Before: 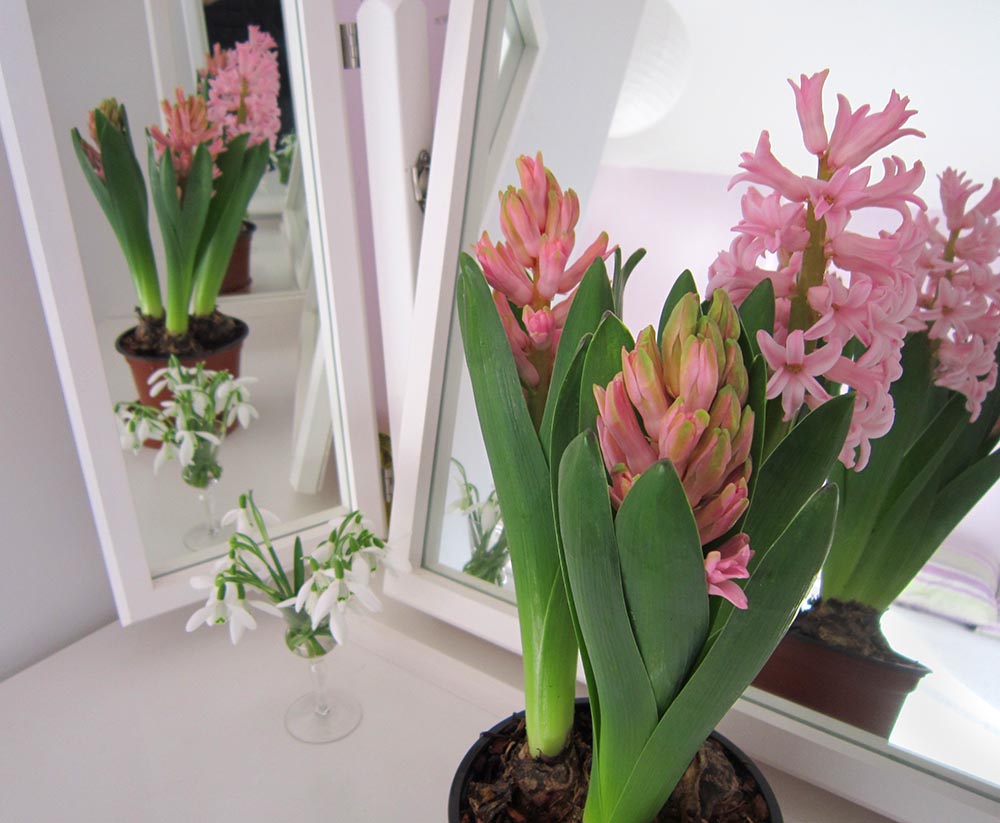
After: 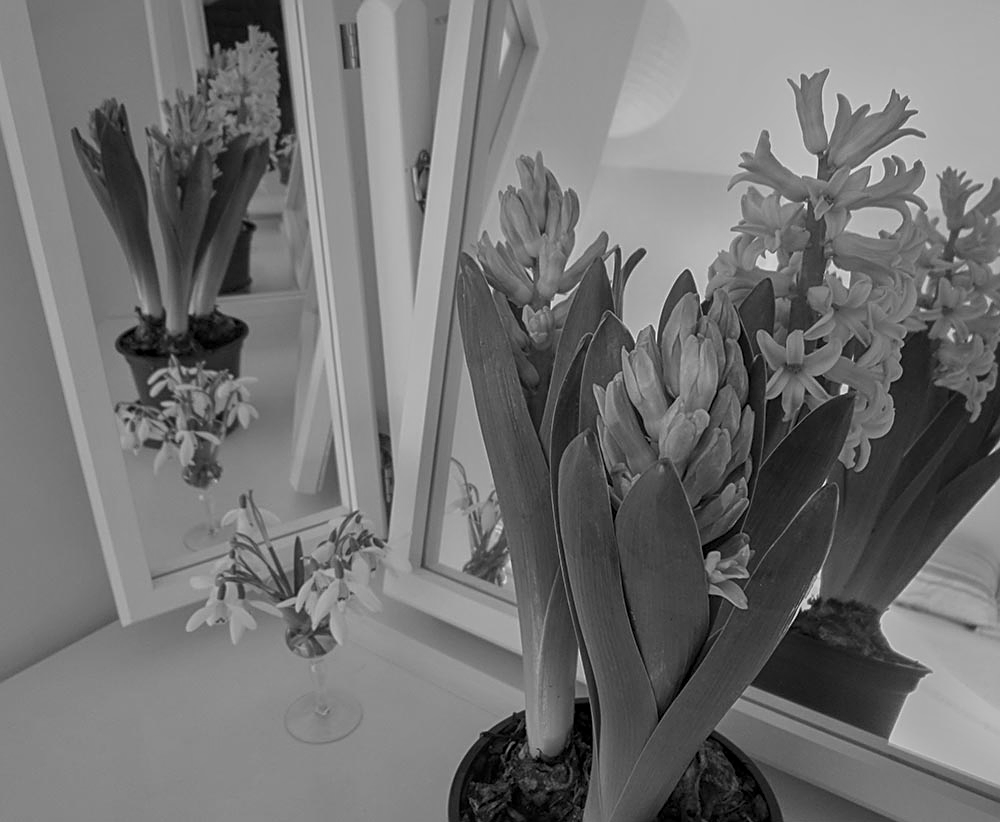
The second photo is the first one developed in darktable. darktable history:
sharpen: on, module defaults
crop: bottom 0.071%
local contrast: on, module defaults
white balance: red 0.967, blue 1.049
monochrome: a 79.32, b 81.83, size 1.1
